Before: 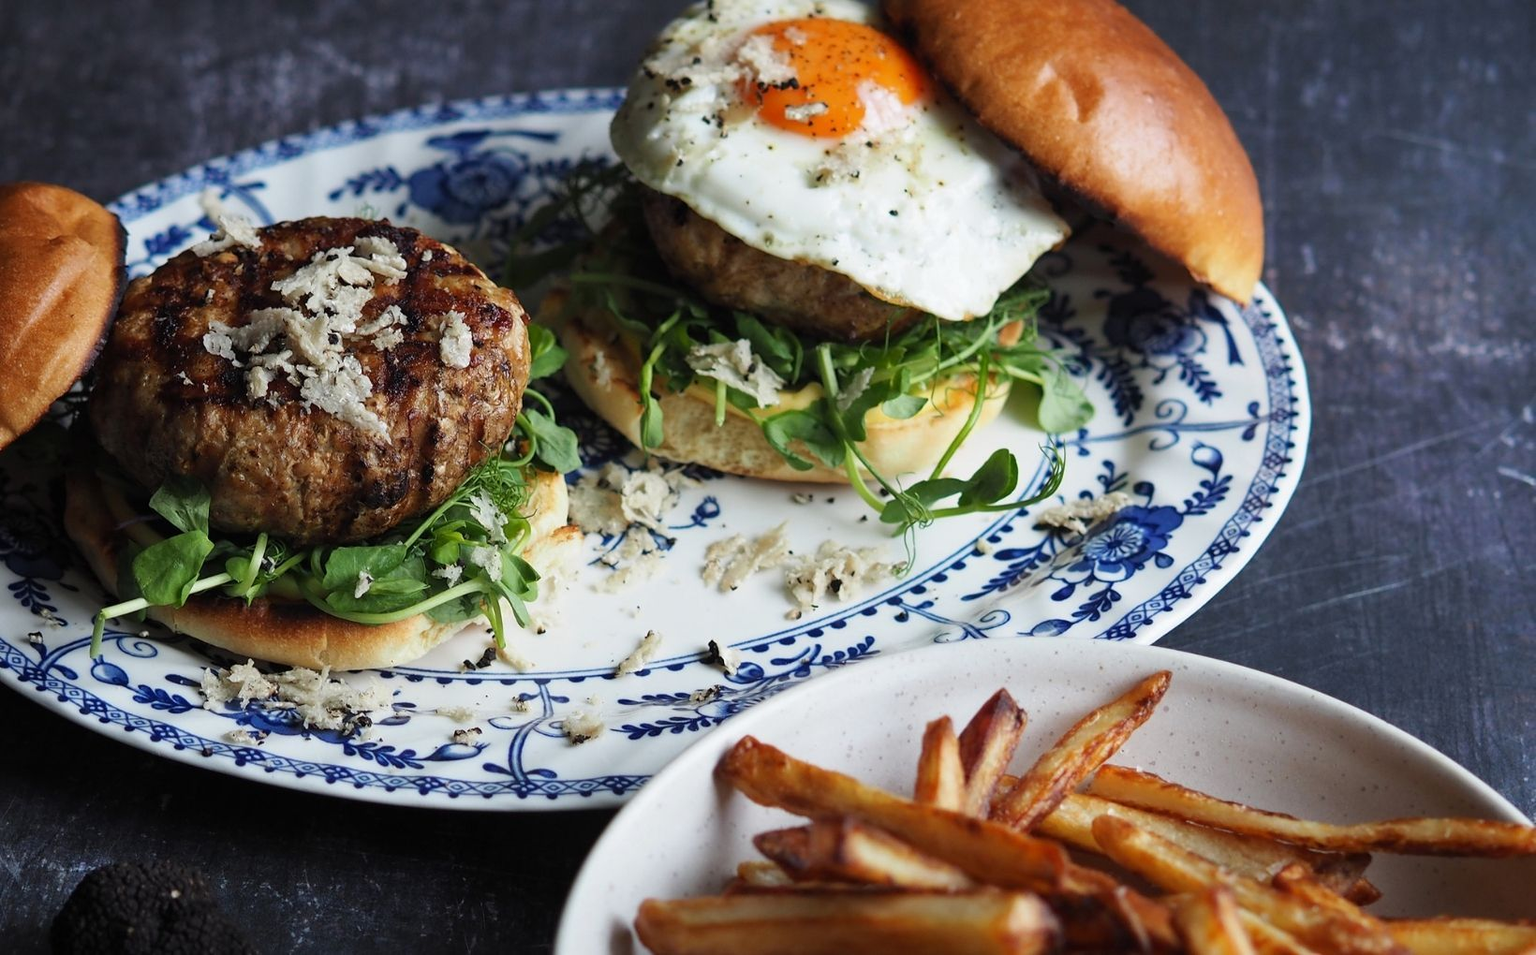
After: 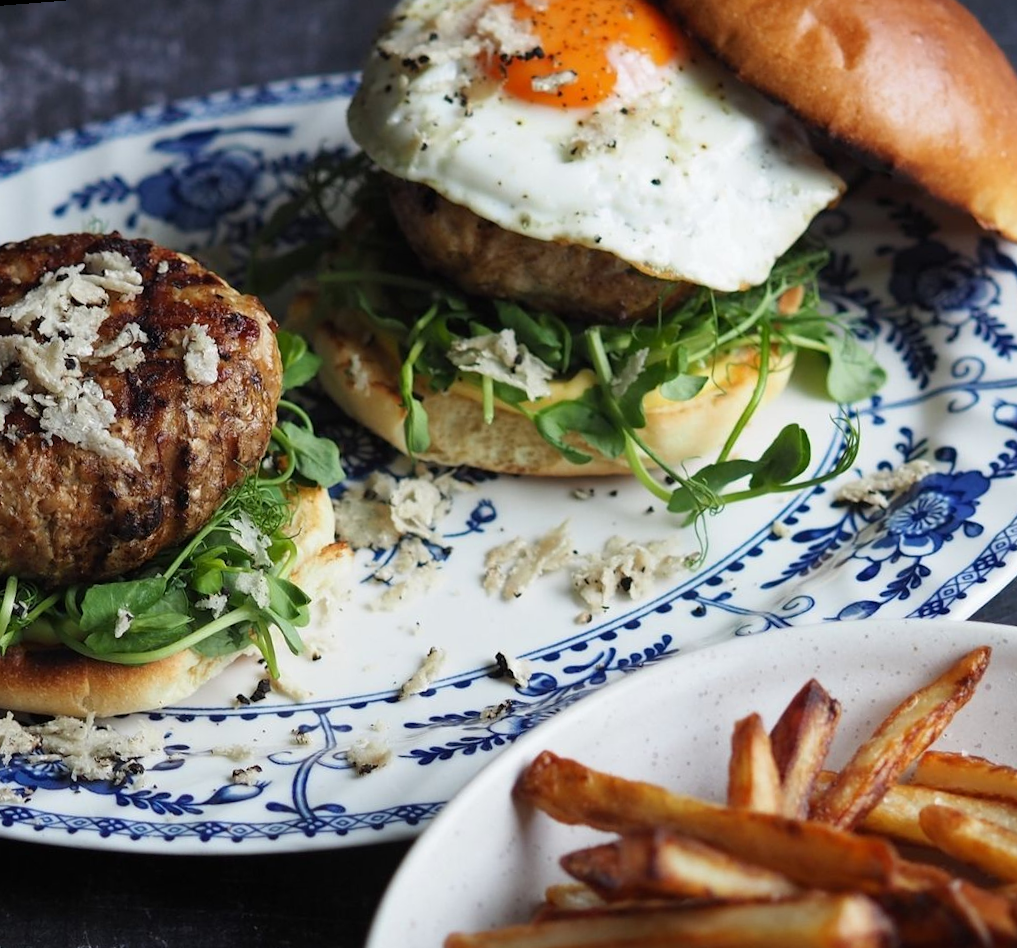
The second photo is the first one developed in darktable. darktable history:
crop and rotate: left 14.436%, right 18.898%
rotate and perspective: rotation -4.57°, crop left 0.054, crop right 0.944, crop top 0.087, crop bottom 0.914
